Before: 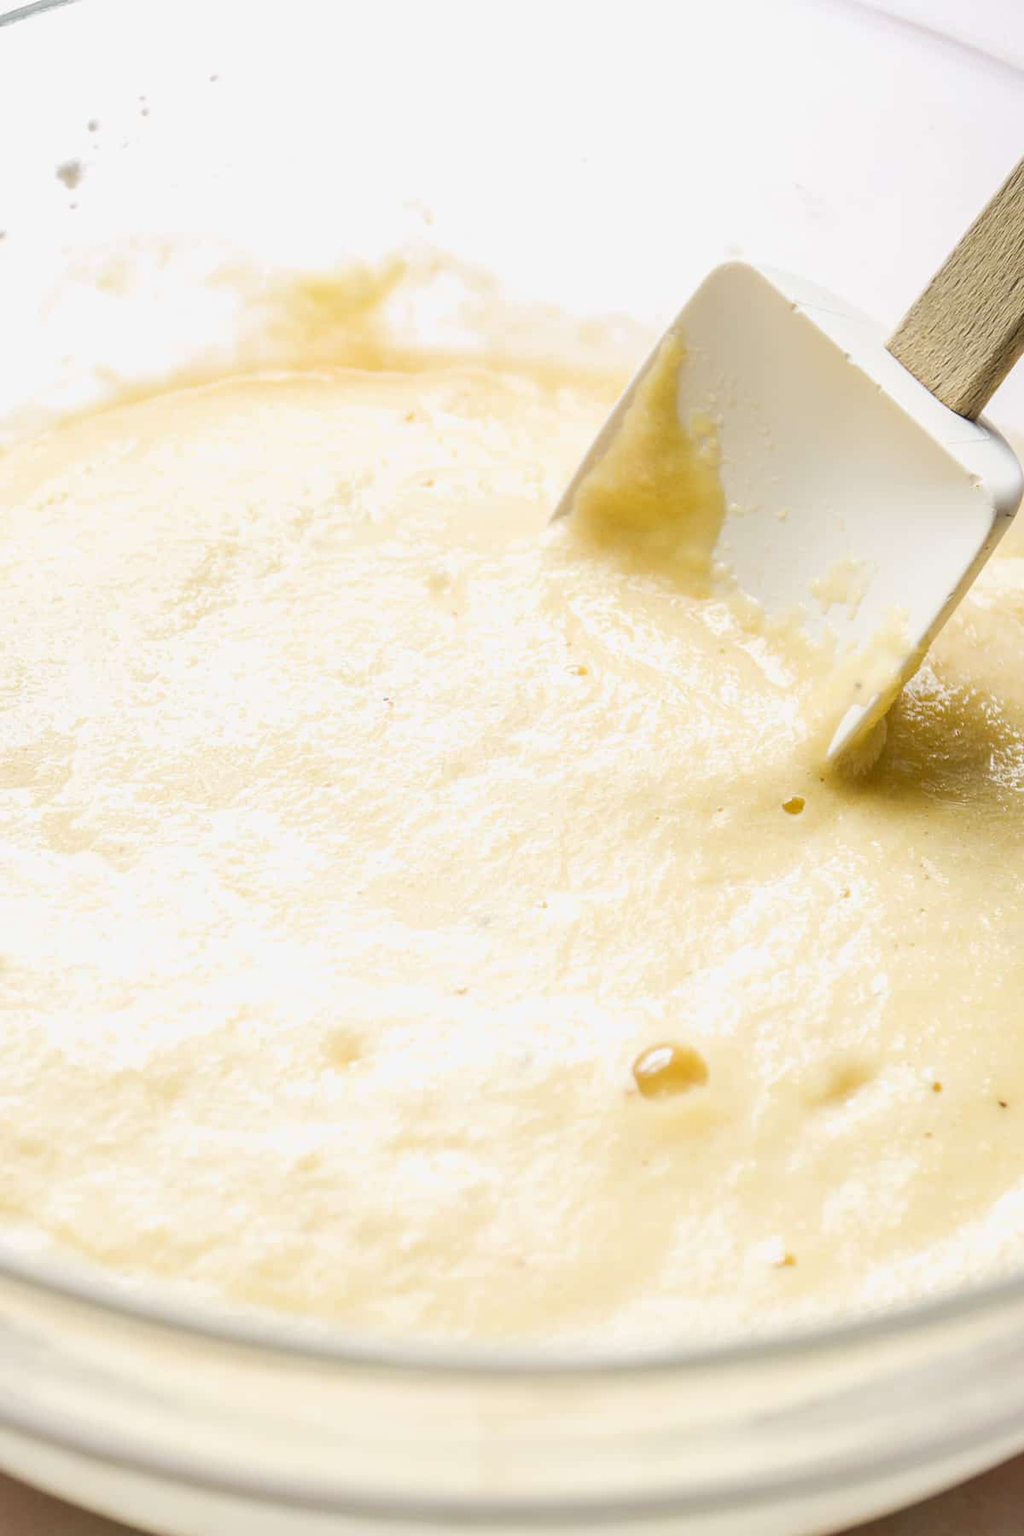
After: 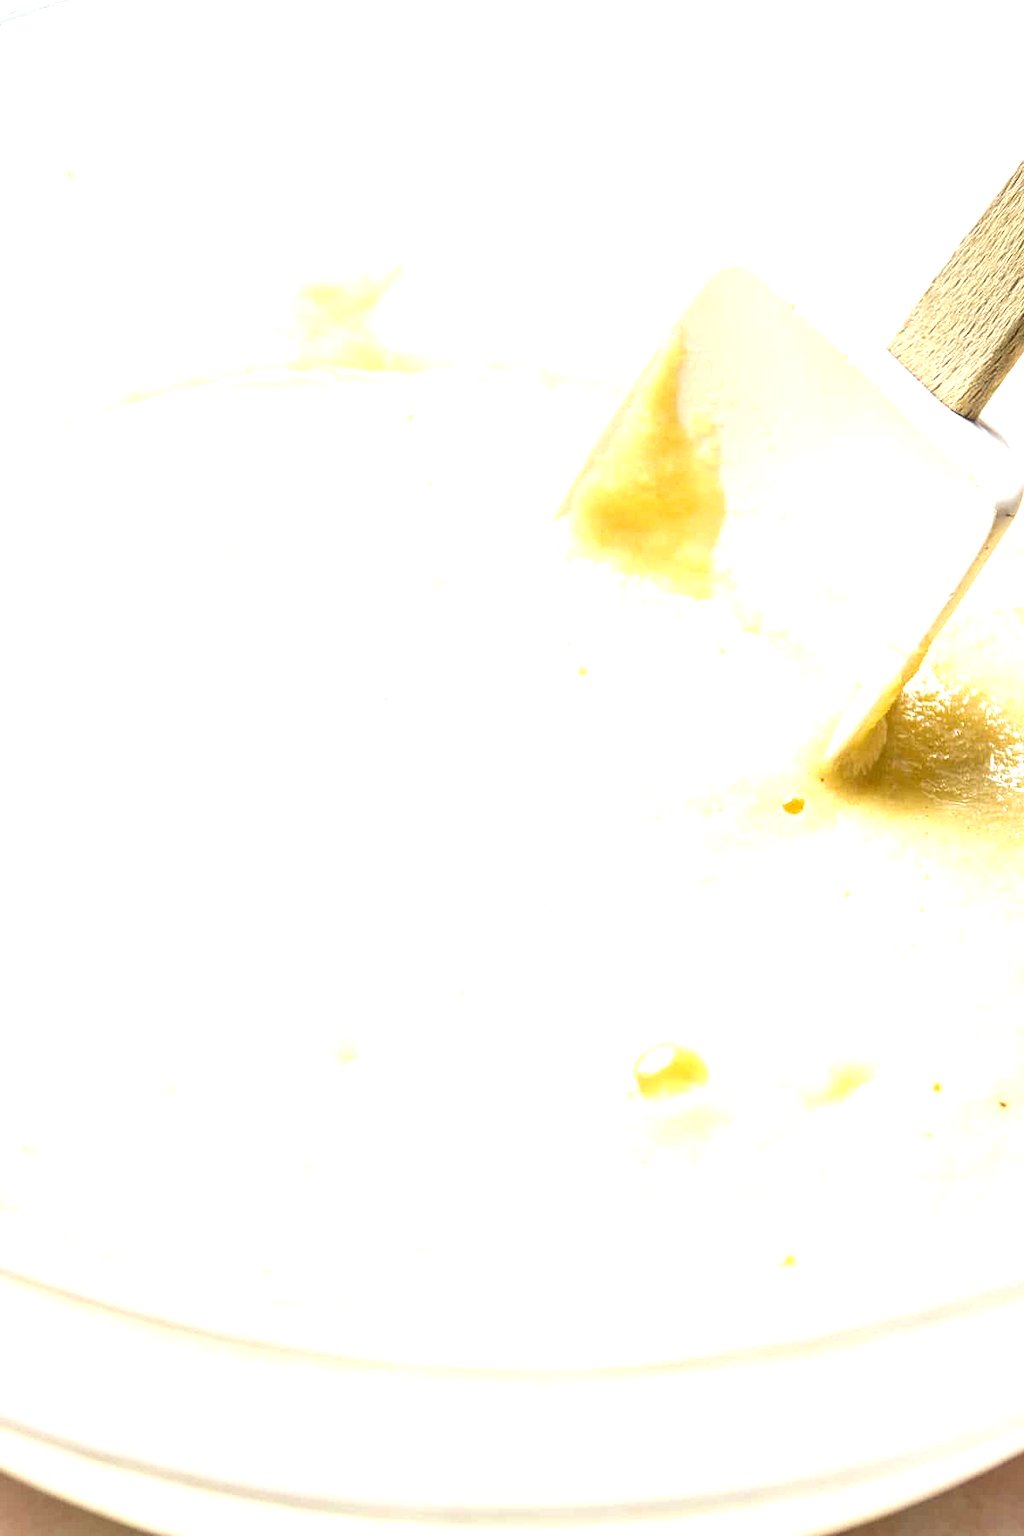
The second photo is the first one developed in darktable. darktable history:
exposure: black level correction 0, exposure 1.099 EV, compensate highlight preservation false
local contrast: on, module defaults
